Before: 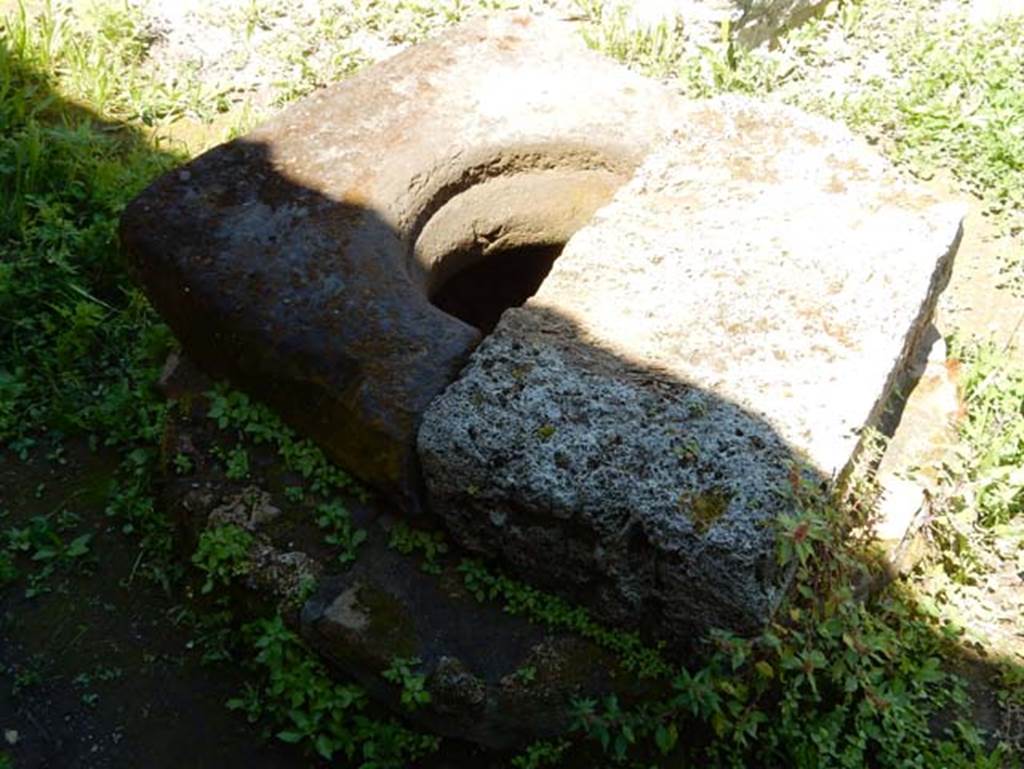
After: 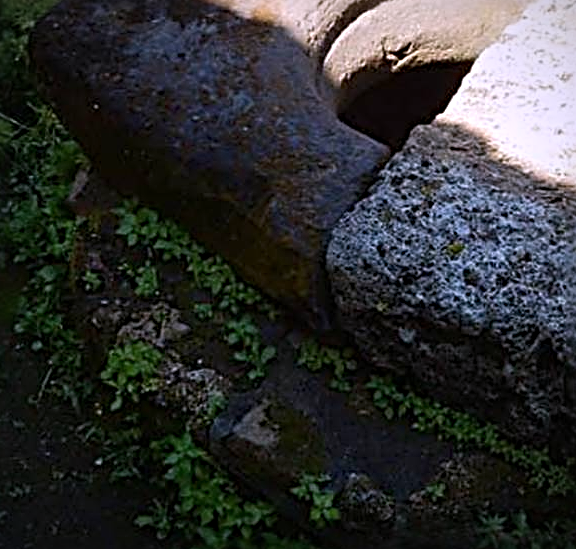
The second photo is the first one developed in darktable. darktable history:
sharpen: radius 3.69, amount 0.928
vignetting: fall-off radius 60.92%
crop: left 8.966%, top 23.852%, right 34.699%, bottom 4.703%
white balance: red 1.042, blue 1.17
